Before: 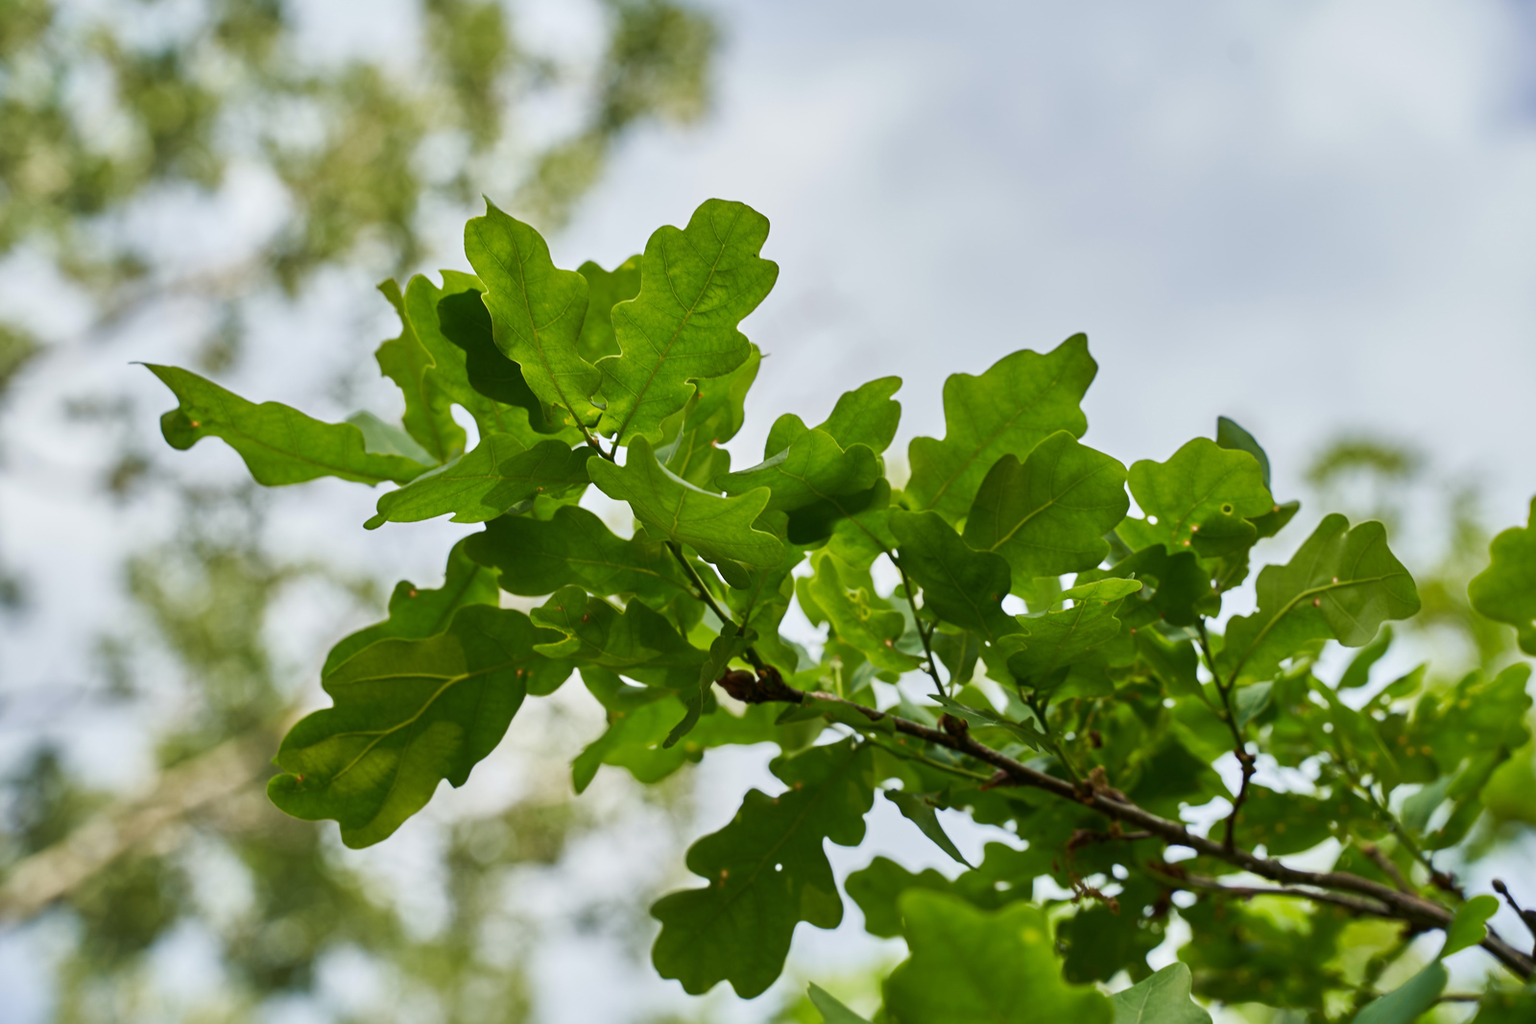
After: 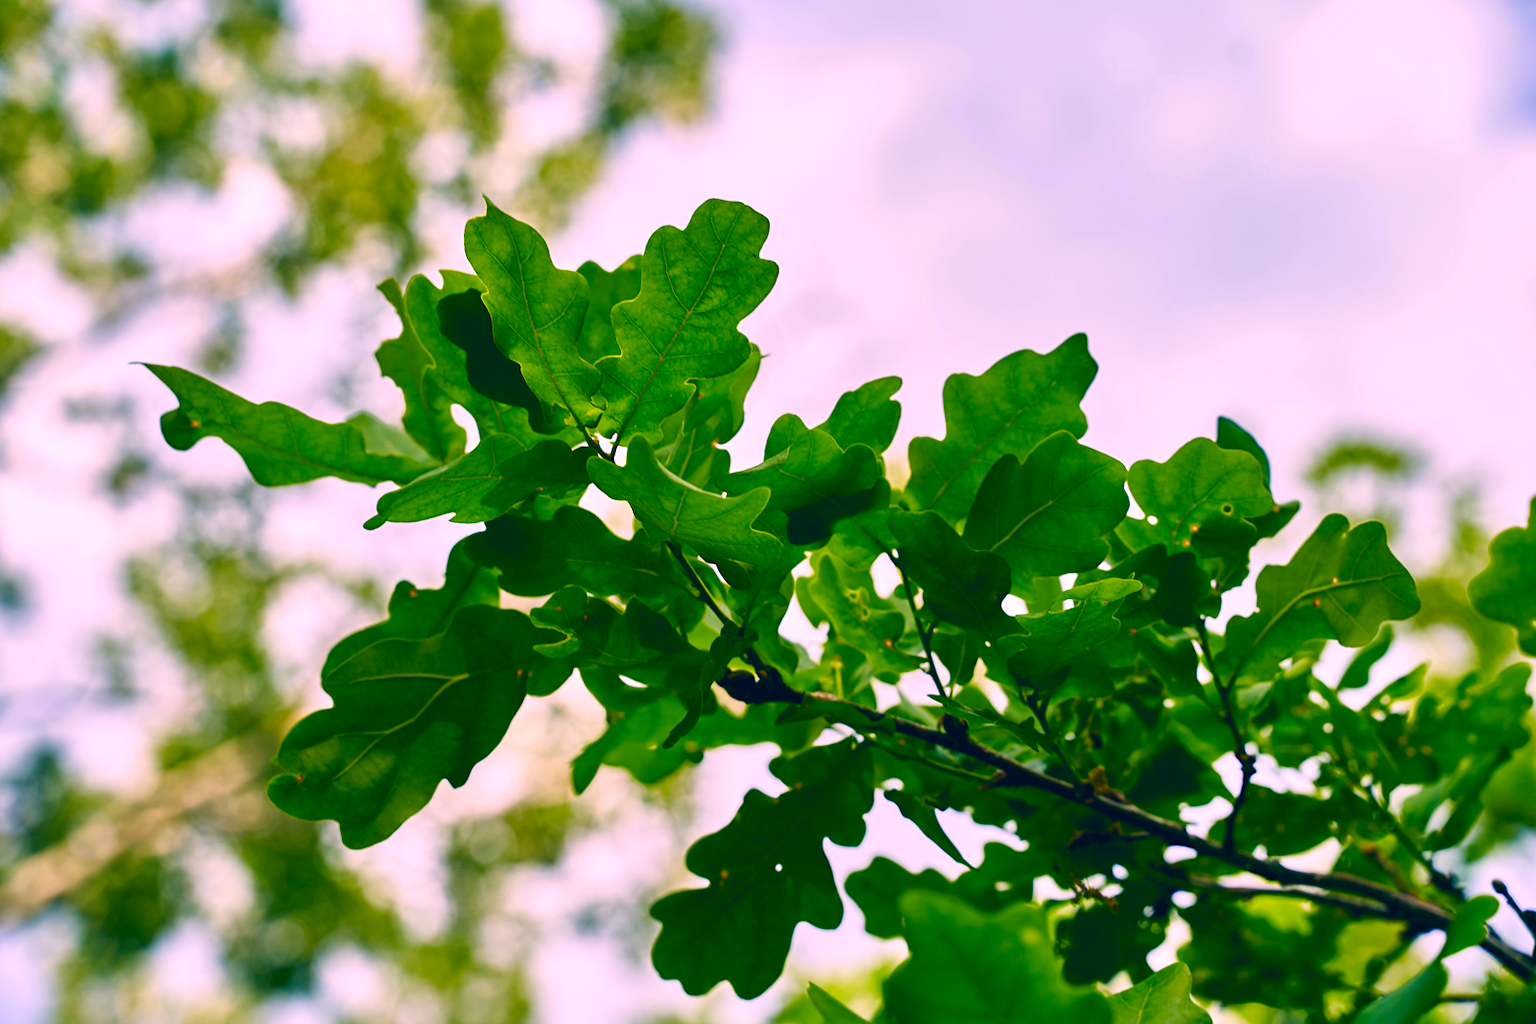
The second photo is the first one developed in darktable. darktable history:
color balance rgb: global offset › luminance -0.491%, perceptual saturation grading › global saturation 10.589%, global vibrance 6.509%, contrast 13.009%, saturation formula JzAzBz (2021)
color correction: highlights a* 16.91, highlights b* 0.281, shadows a* -15.34, shadows b* -14.18, saturation 1.51
